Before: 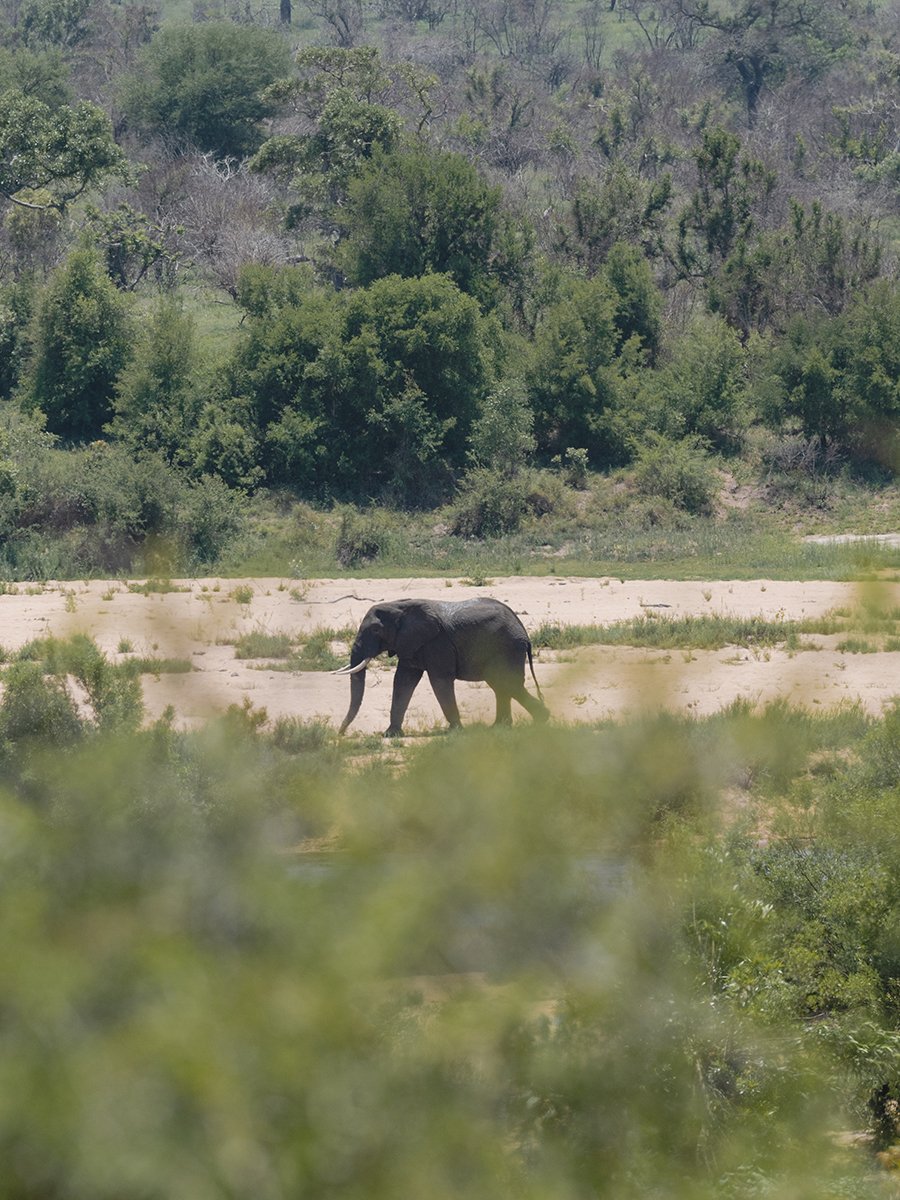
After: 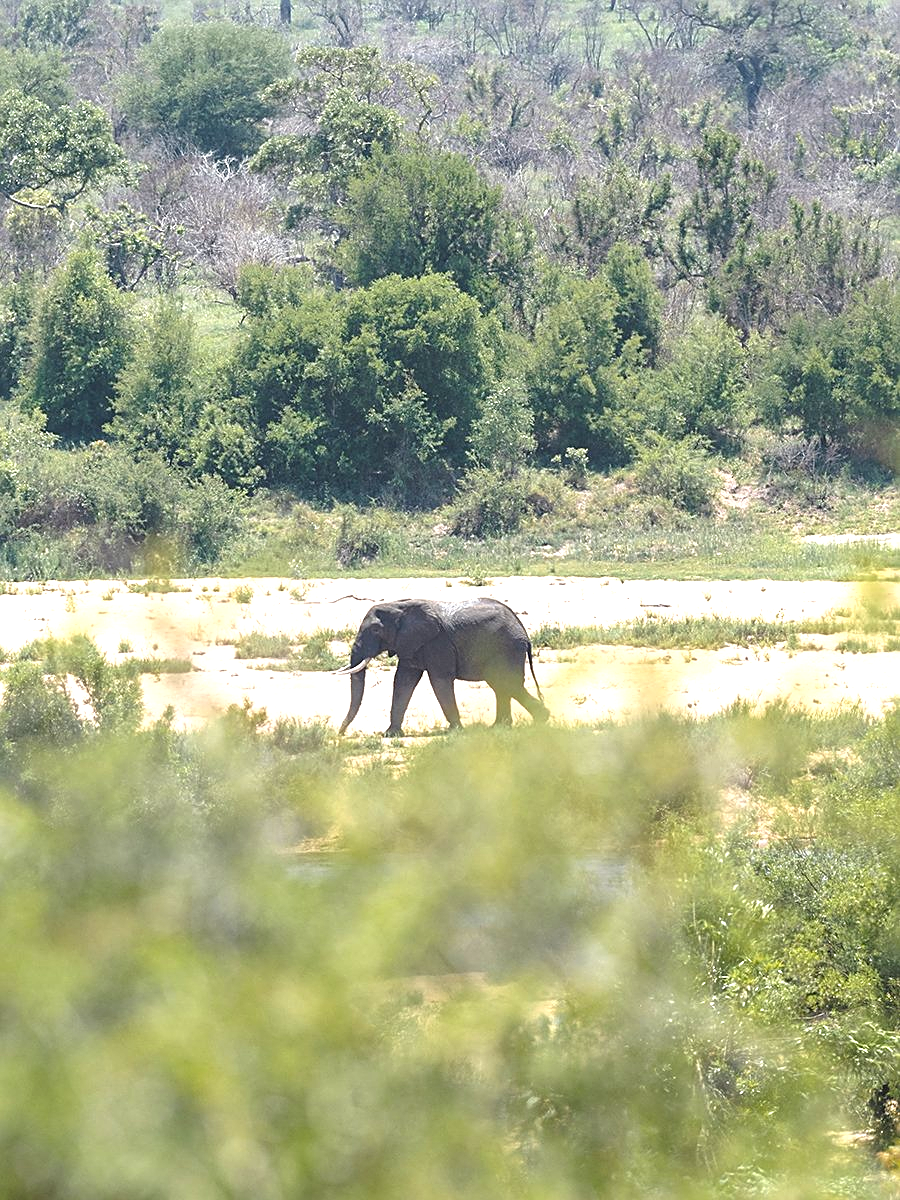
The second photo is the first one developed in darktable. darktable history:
sharpen: on, module defaults
shadows and highlights: shadows 25, white point adjustment -3, highlights -30
exposure: black level correction 0, exposure 1.45 EV, compensate exposure bias true, compensate highlight preservation false
